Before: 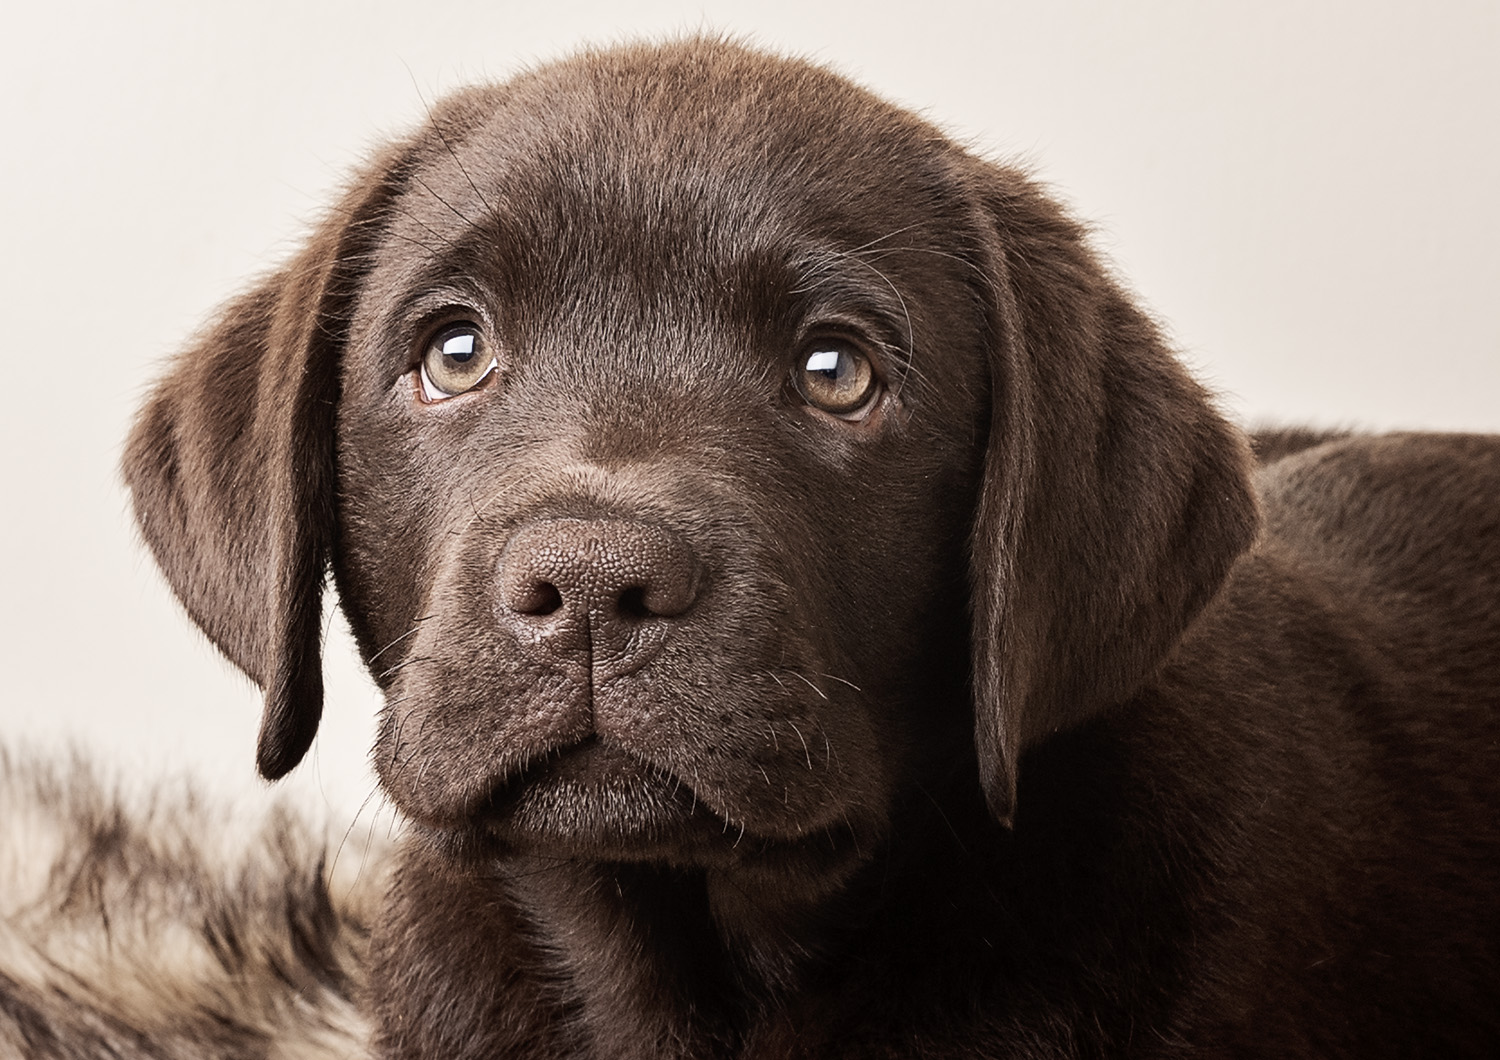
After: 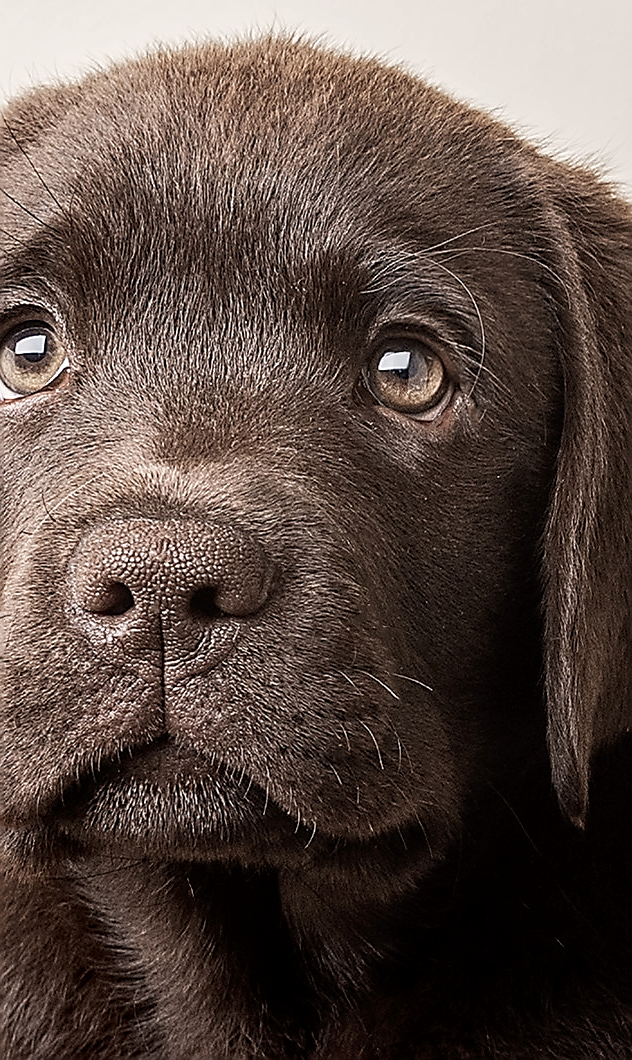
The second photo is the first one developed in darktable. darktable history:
local contrast: on, module defaults
crop: left 28.583%, right 29.231%
sharpen: radius 1.4, amount 1.25, threshold 0.7
